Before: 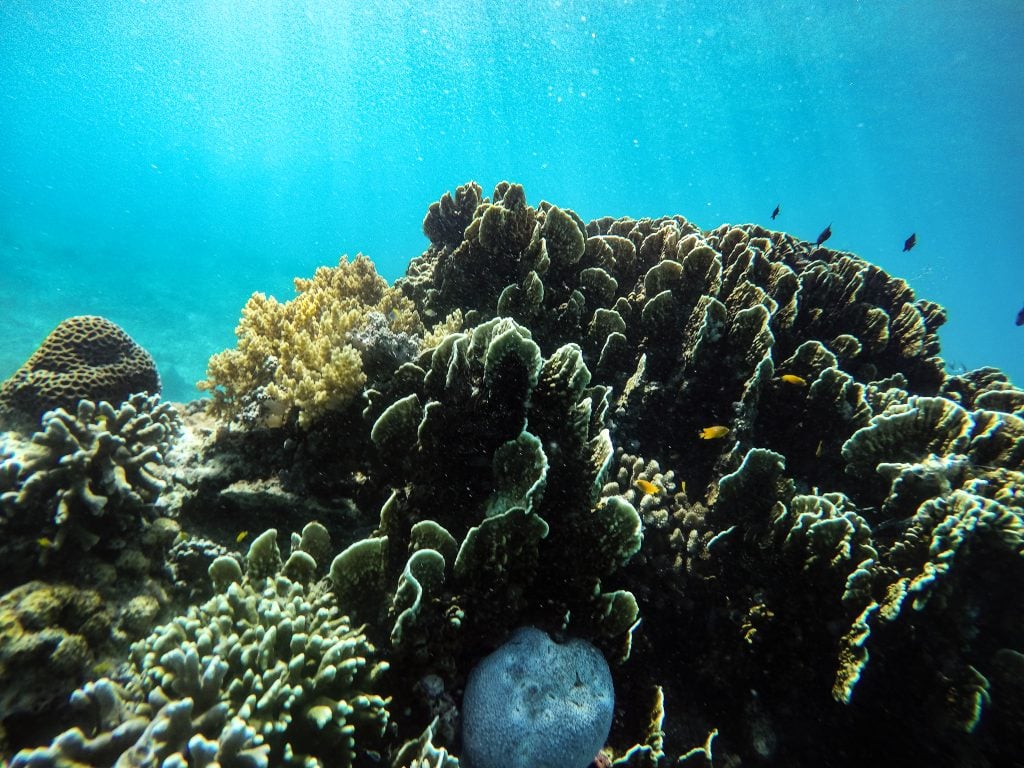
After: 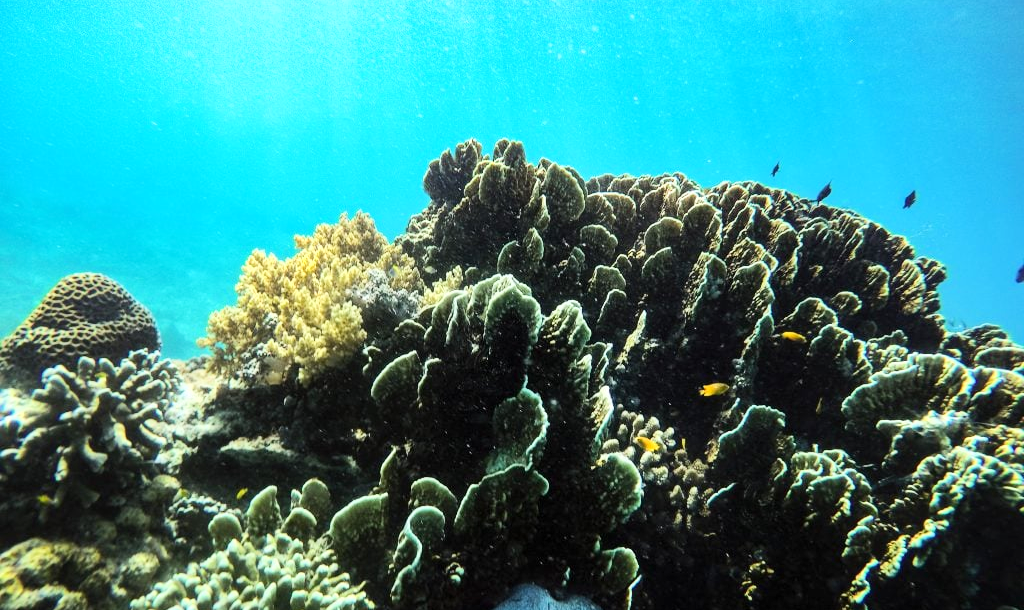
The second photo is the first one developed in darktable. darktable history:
crop and rotate: top 5.661%, bottom 14.892%
tone curve: curves: ch0 [(0, 0) (0.003, 0.003) (0.011, 0.014) (0.025, 0.033) (0.044, 0.06) (0.069, 0.096) (0.1, 0.132) (0.136, 0.174) (0.177, 0.226) (0.224, 0.282) (0.277, 0.352) (0.335, 0.435) (0.399, 0.524) (0.468, 0.615) (0.543, 0.695) (0.623, 0.771) (0.709, 0.835) (0.801, 0.894) (0.898, 0.944) (1, 1)]
